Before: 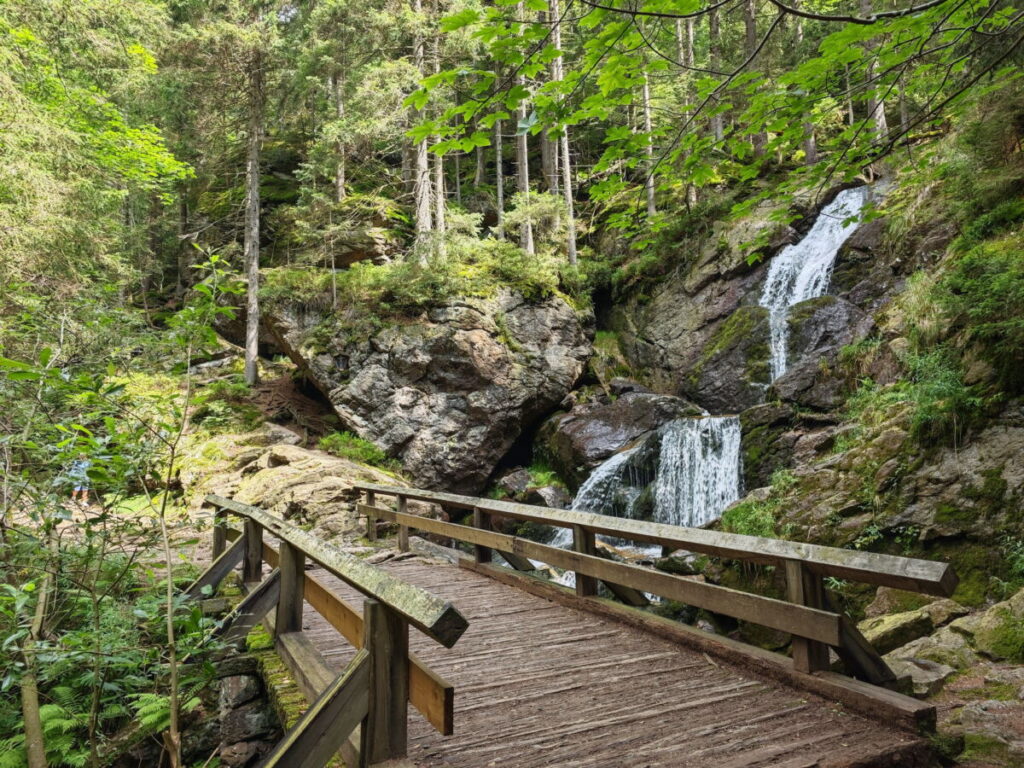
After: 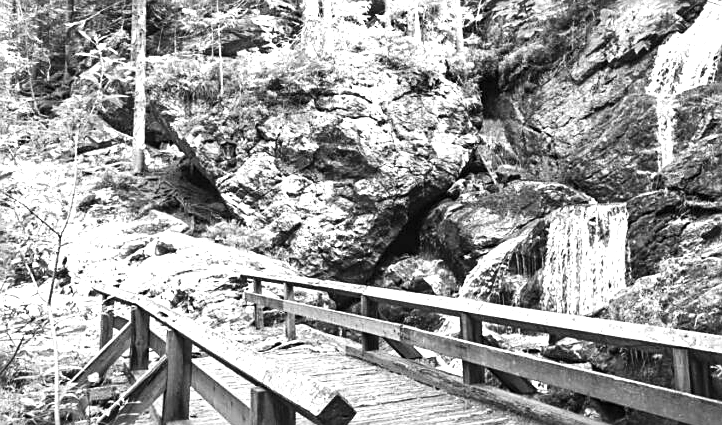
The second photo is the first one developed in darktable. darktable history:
exposure: black level correction 0, exposure 1.45 EV, compensate exposure bias true, compensate highlight preservation false
color correction: highlights a* -14.62, highlights b* -16.22, shadows a* 10.12, shadows b* 29.4
sharpen: on, module defaults
contrast brightness saturation: contrast 0.13, brightness -0.05, saturation 0.16
tone equalizer: on, module defaults
monochrome: on, module defaults
crop: left 11.123%, top 27.61%, right 18.3%, bottom 17.034%
levels: levels [0, 0.492, 0.984]
